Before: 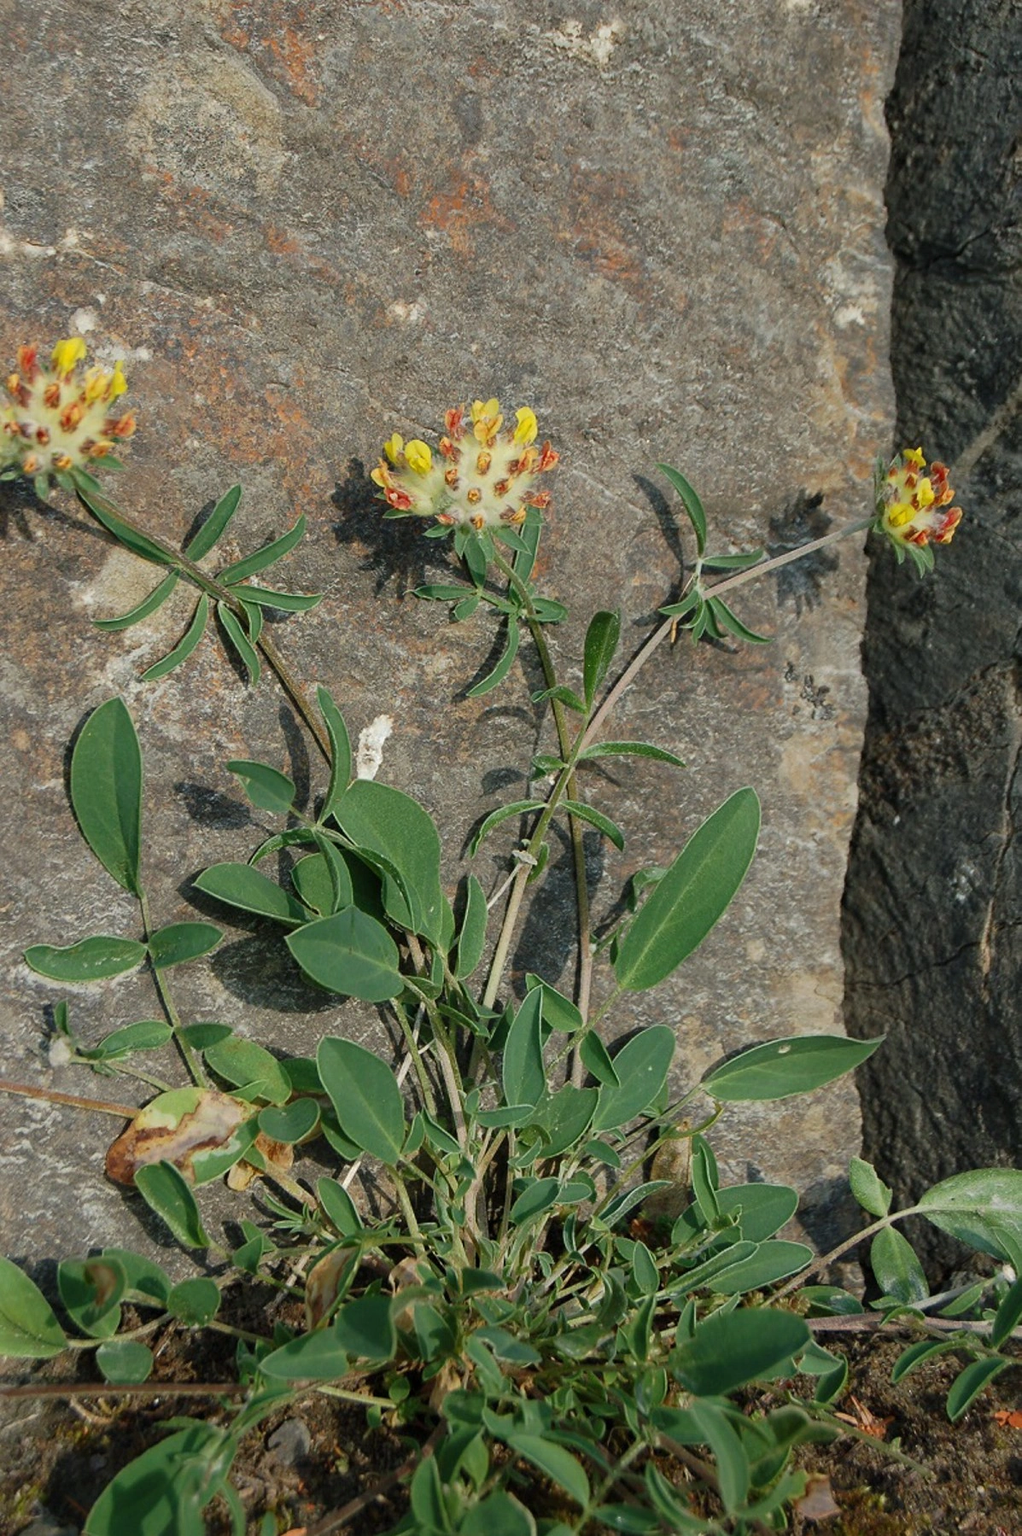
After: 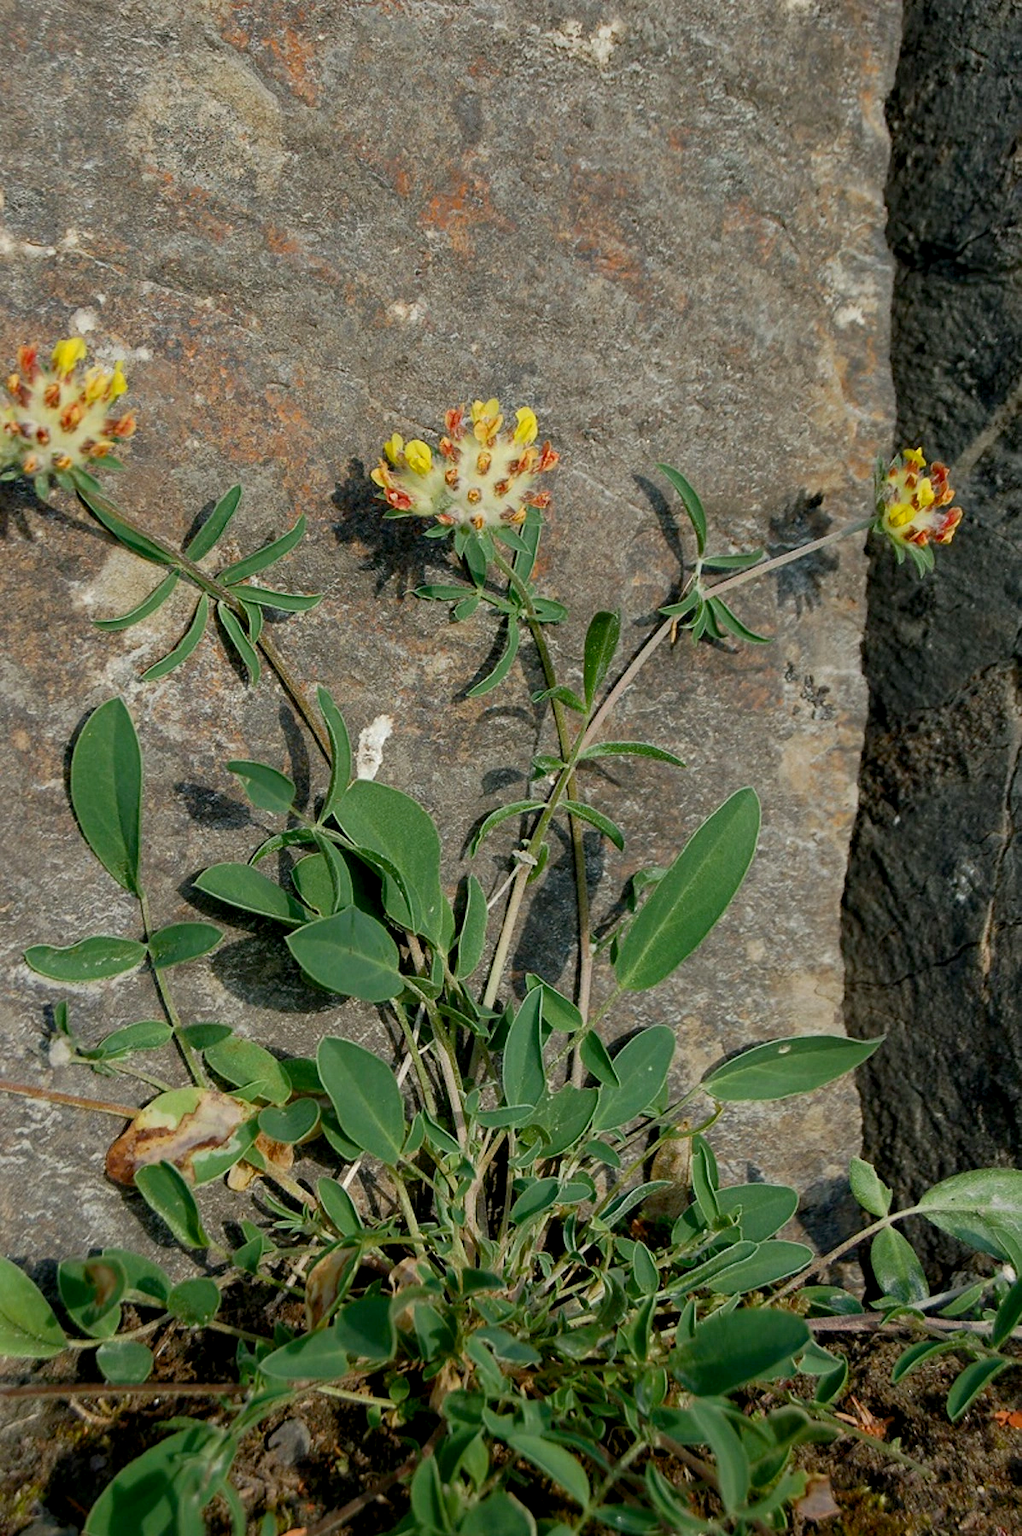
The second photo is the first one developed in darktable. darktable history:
color balance rgb: global offset › luminance -0.868%, perceptual saturation grading › global saturation 1.517%, perceptual saturation grading › highlights -1.68%, perceptual saturation grading › mid-tones 4.357%, perceptual saturation grading › shadows 7.094%
